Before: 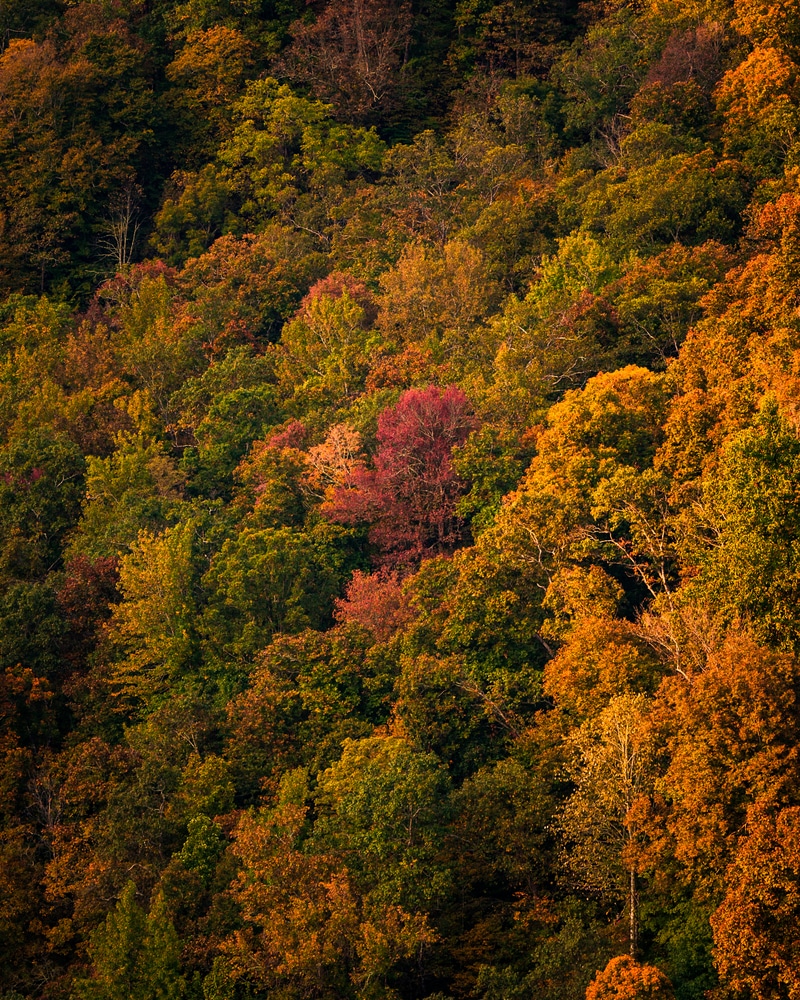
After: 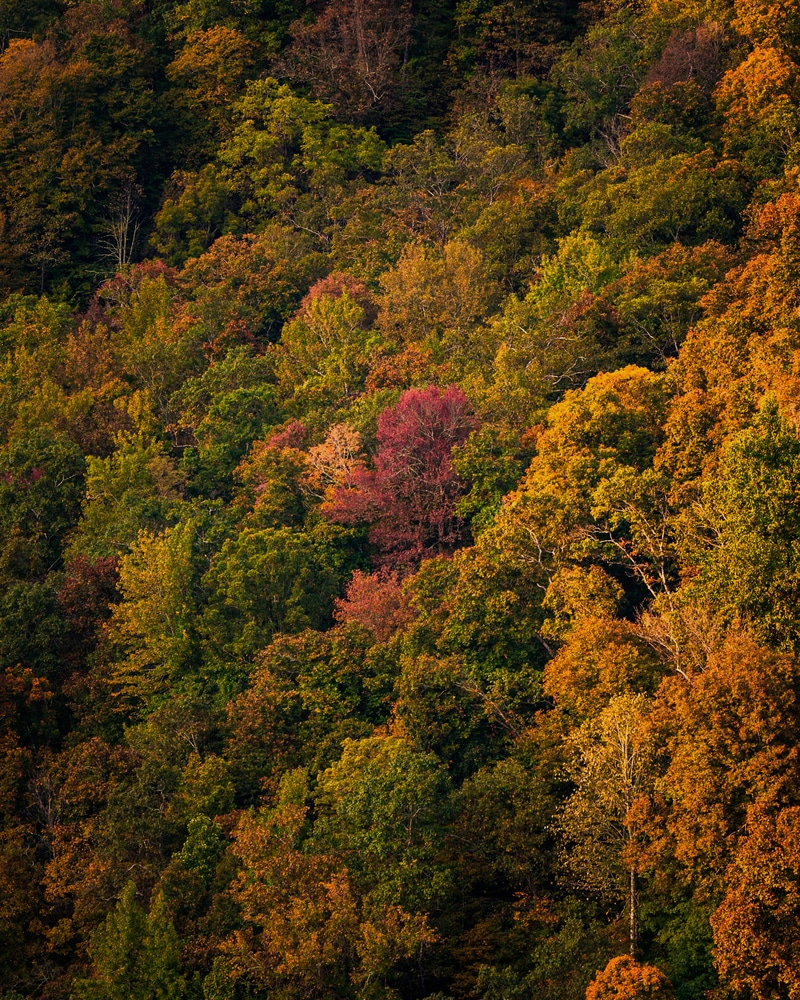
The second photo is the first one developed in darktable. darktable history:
white balance: red 0.931, blue 1.11
color zones: curves: ch0 [(0, 0.5) (0.143, 0.5) (0.286, 0.5) (0.429, 0.495) (0.571, 0.437) (0.714, 0.44) (0.857, 0.496) (1, 0.5)]
